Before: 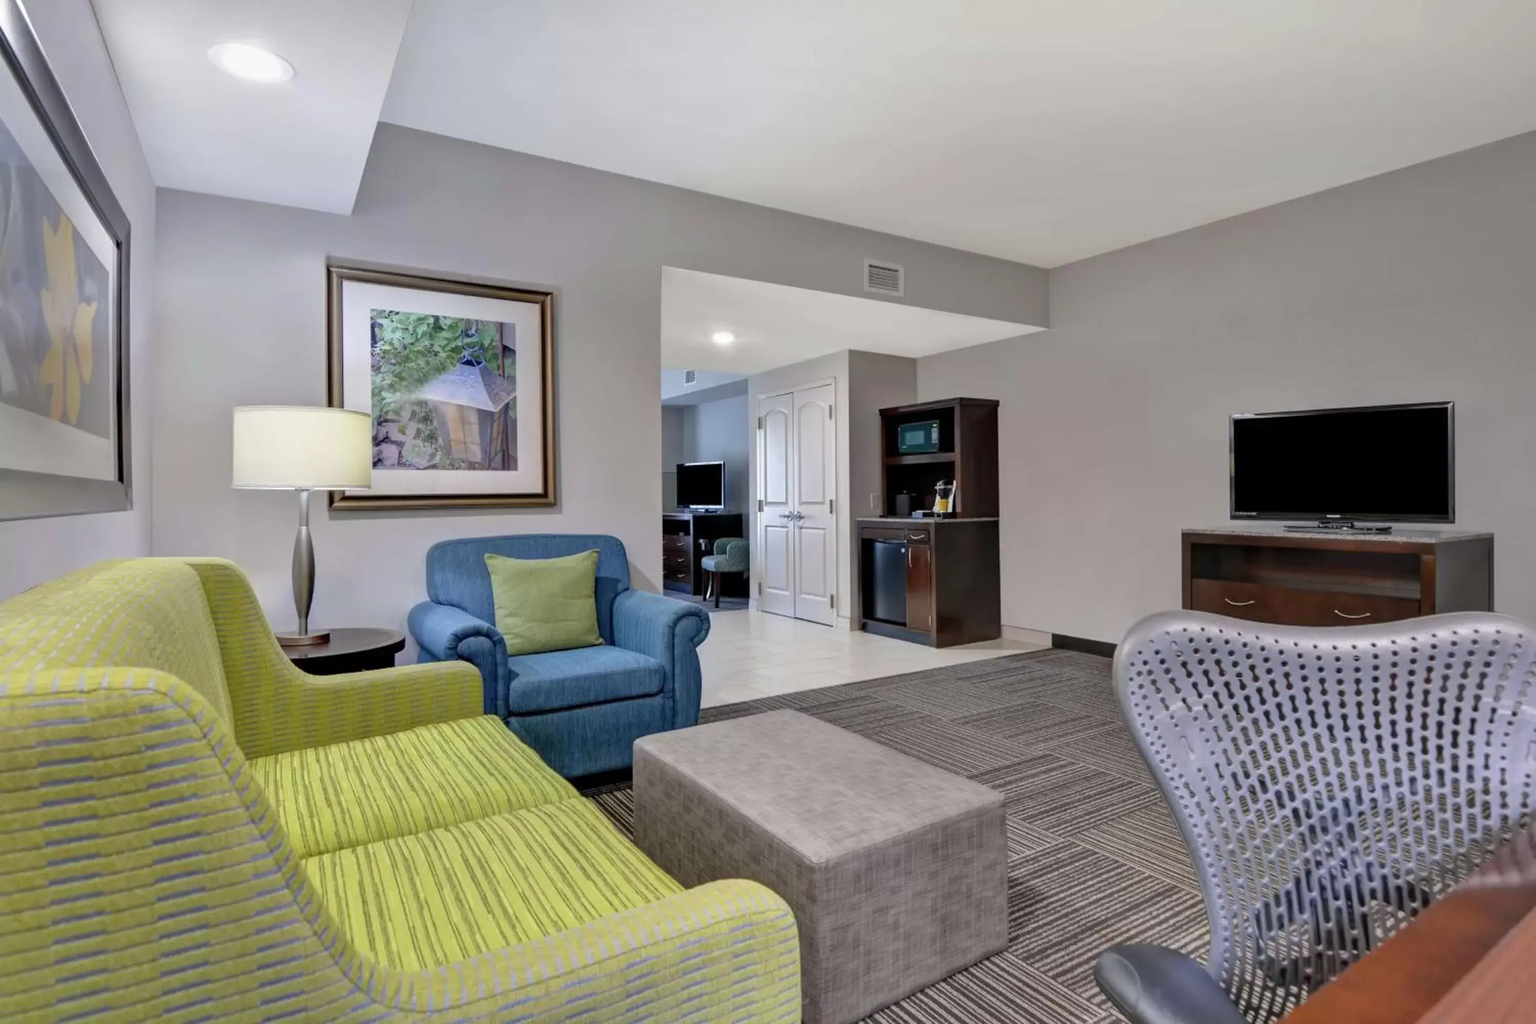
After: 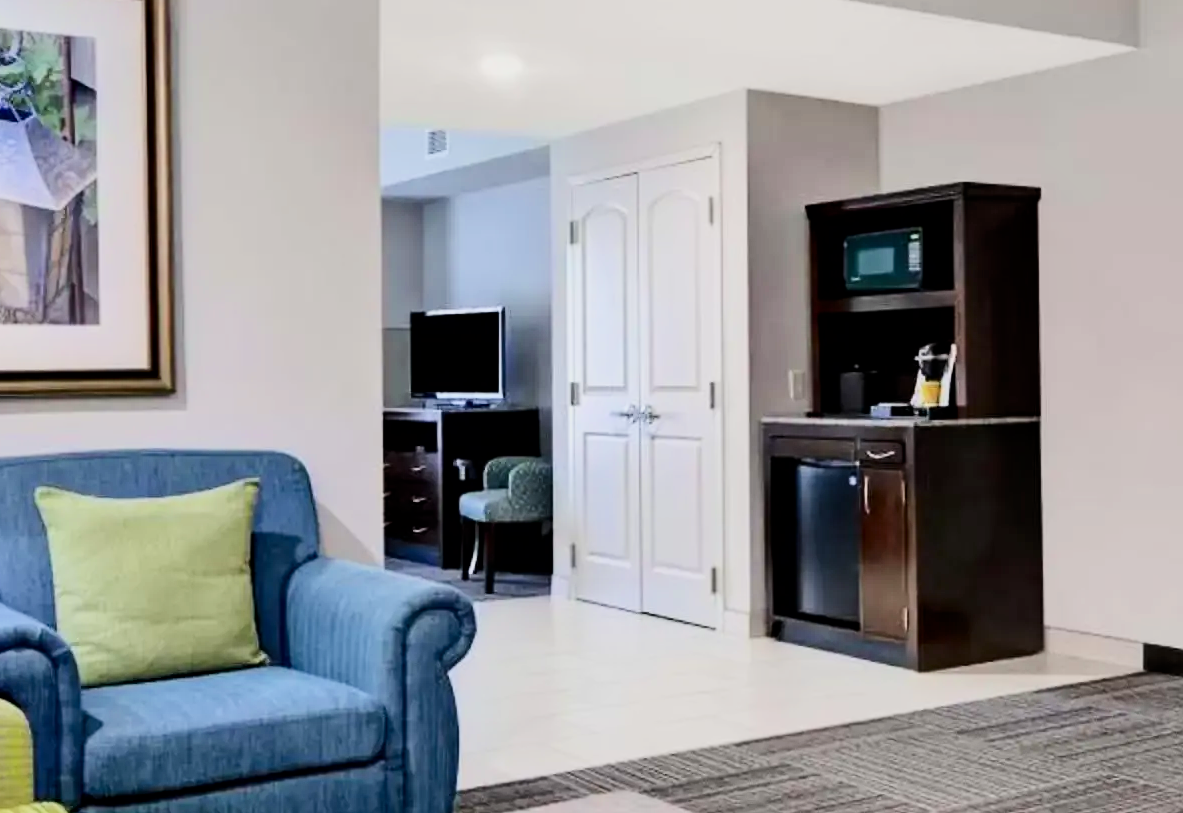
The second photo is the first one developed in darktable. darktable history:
crop: left 30.399%, top 29.736%, right 30.139%, bottom 29.584%
exposure: black level correction 0, exposure 0.7 EV, compensate highlight preservation false
contrast brightness saturation: contrast 0.271
tone equalizer: on, module defaults
filmic rgb: black relative exposure -6.09 EV, white relative exposure 6.97 EV, hardness 2.25, color science v6 (2022)
